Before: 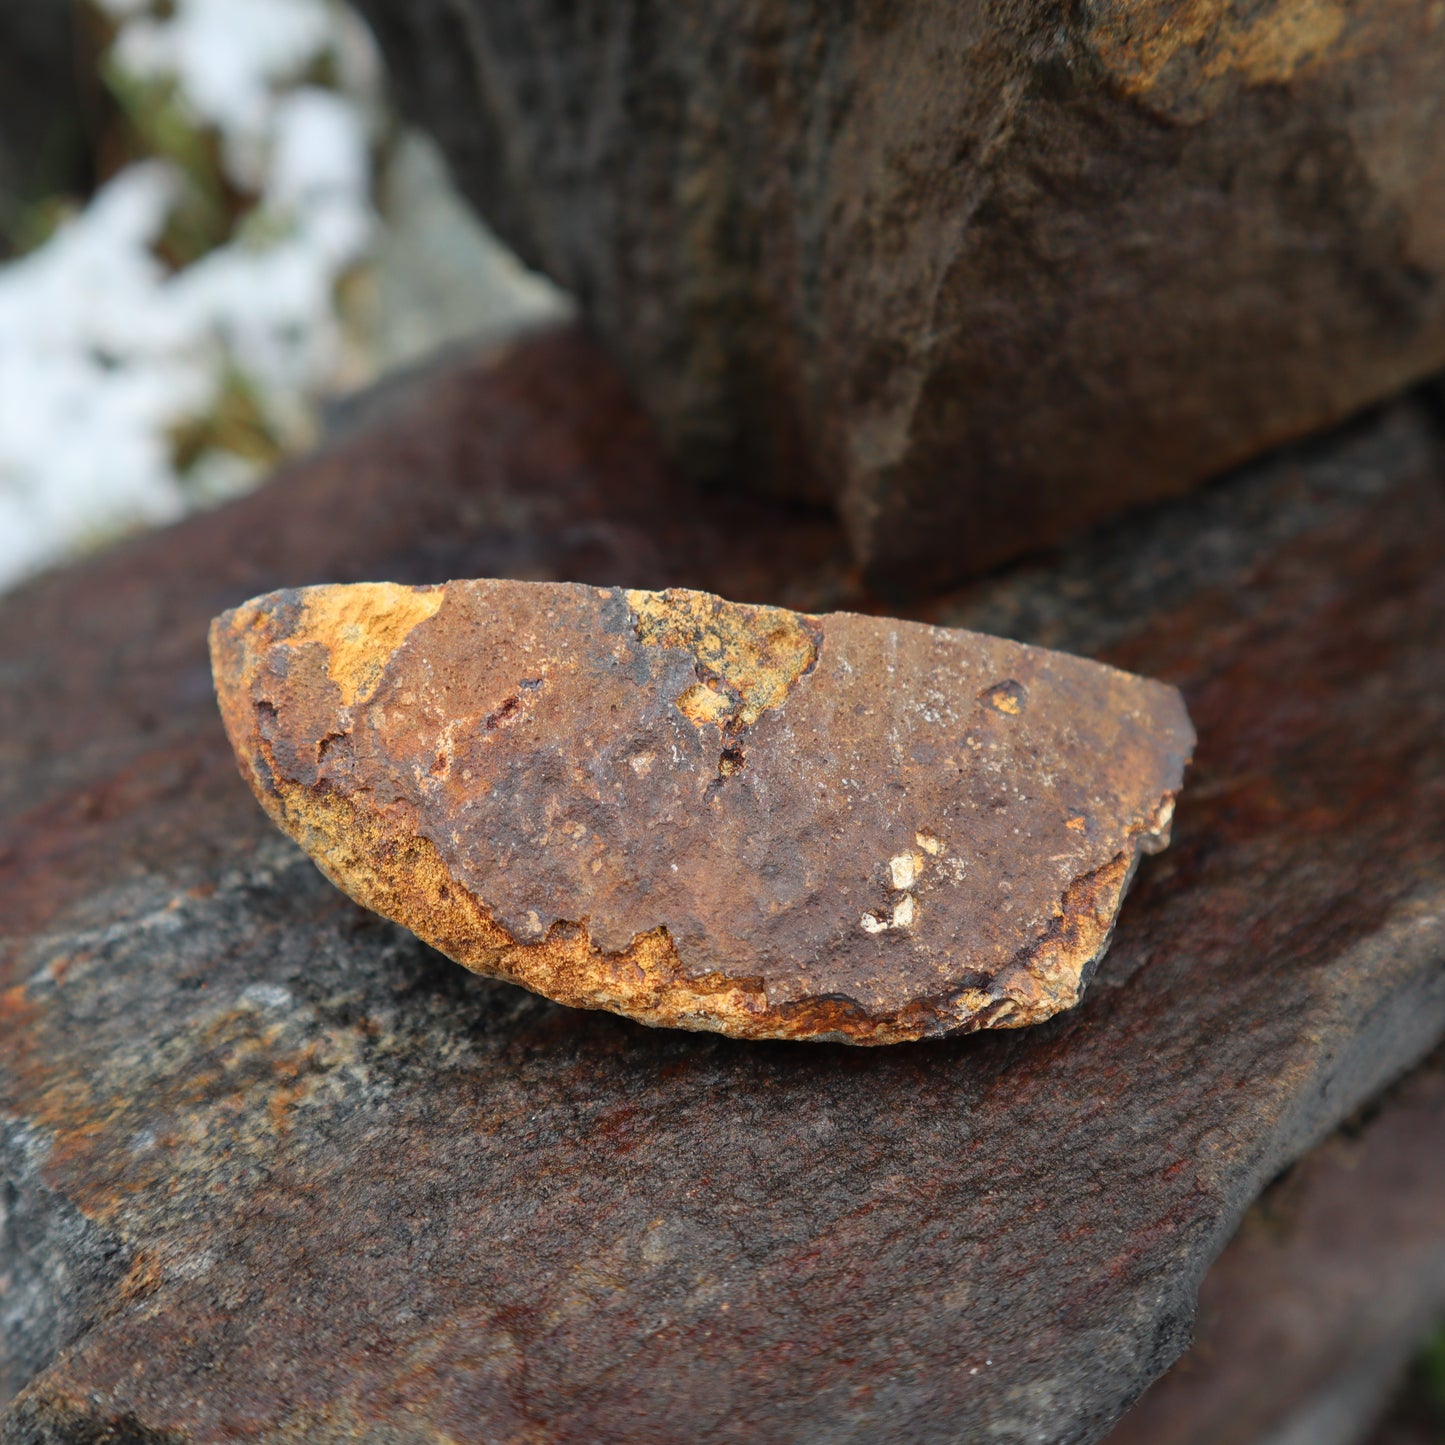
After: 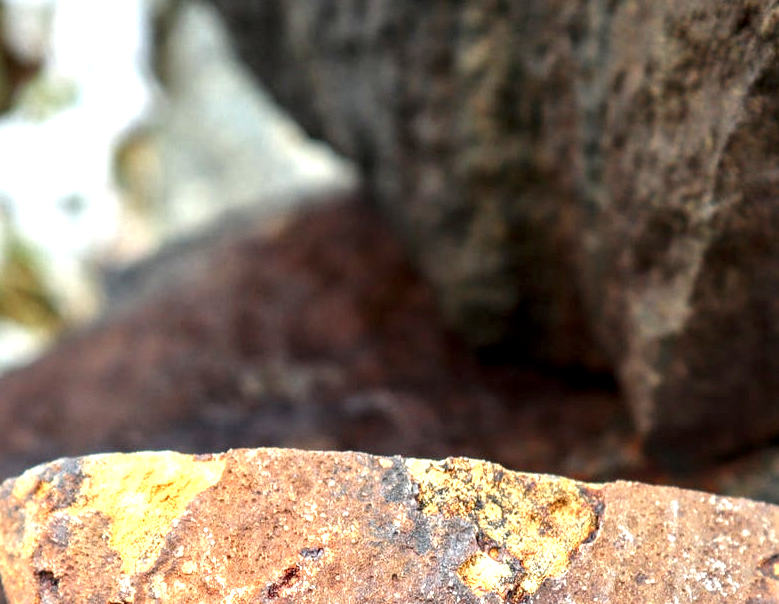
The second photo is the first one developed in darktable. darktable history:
local contrast: highlights 60%, shadows 63%, detail 160%
crop: left 15.177%, top 9.132%, right 30.86%, bottom 49.027%
levels: levels [0, 0.374, 0.749]
